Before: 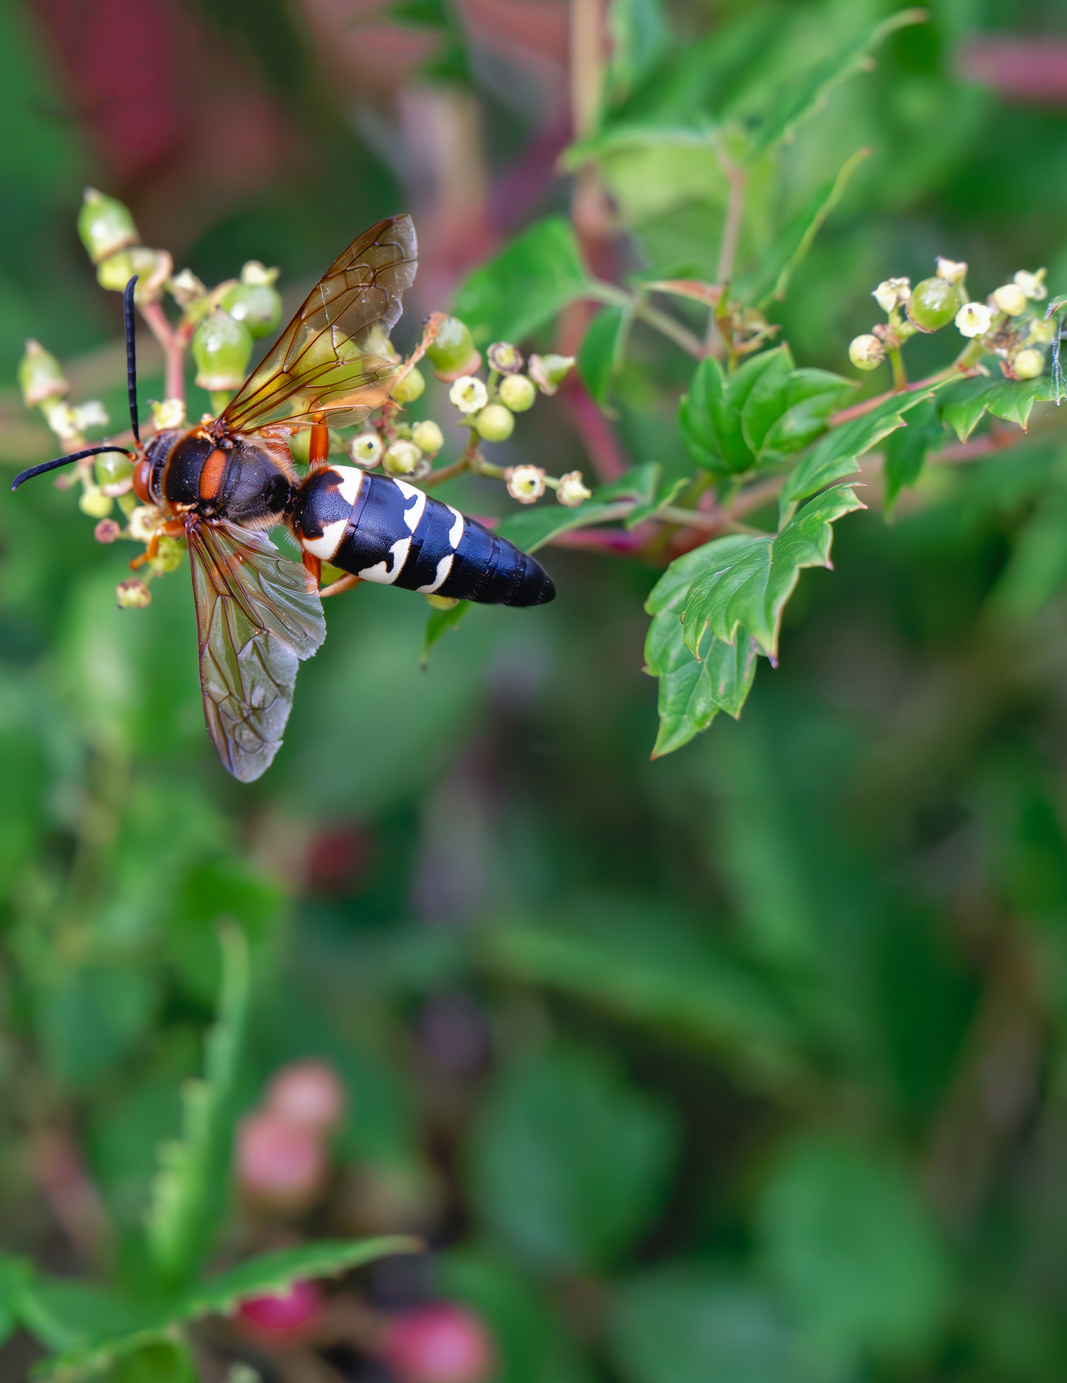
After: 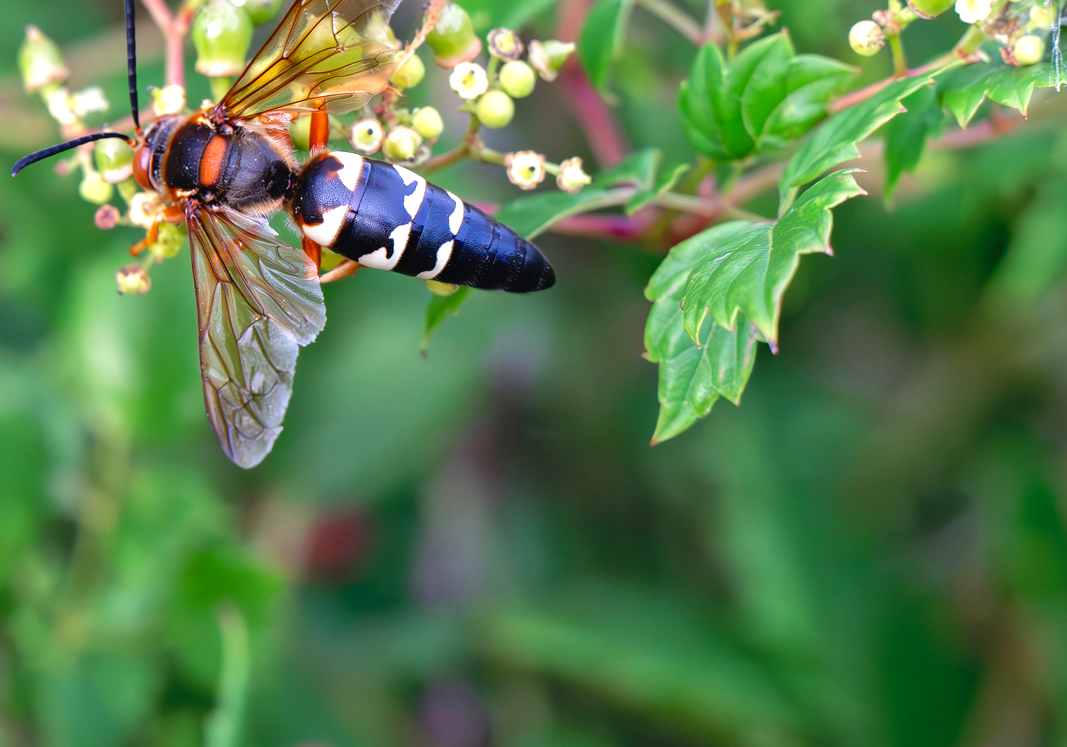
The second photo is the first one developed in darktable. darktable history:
exposure: black level correction 0.001, exposure 0.498 EV, compensate highlight preservation false
crop and rotate: top 22.725%, bottom 23.222%
